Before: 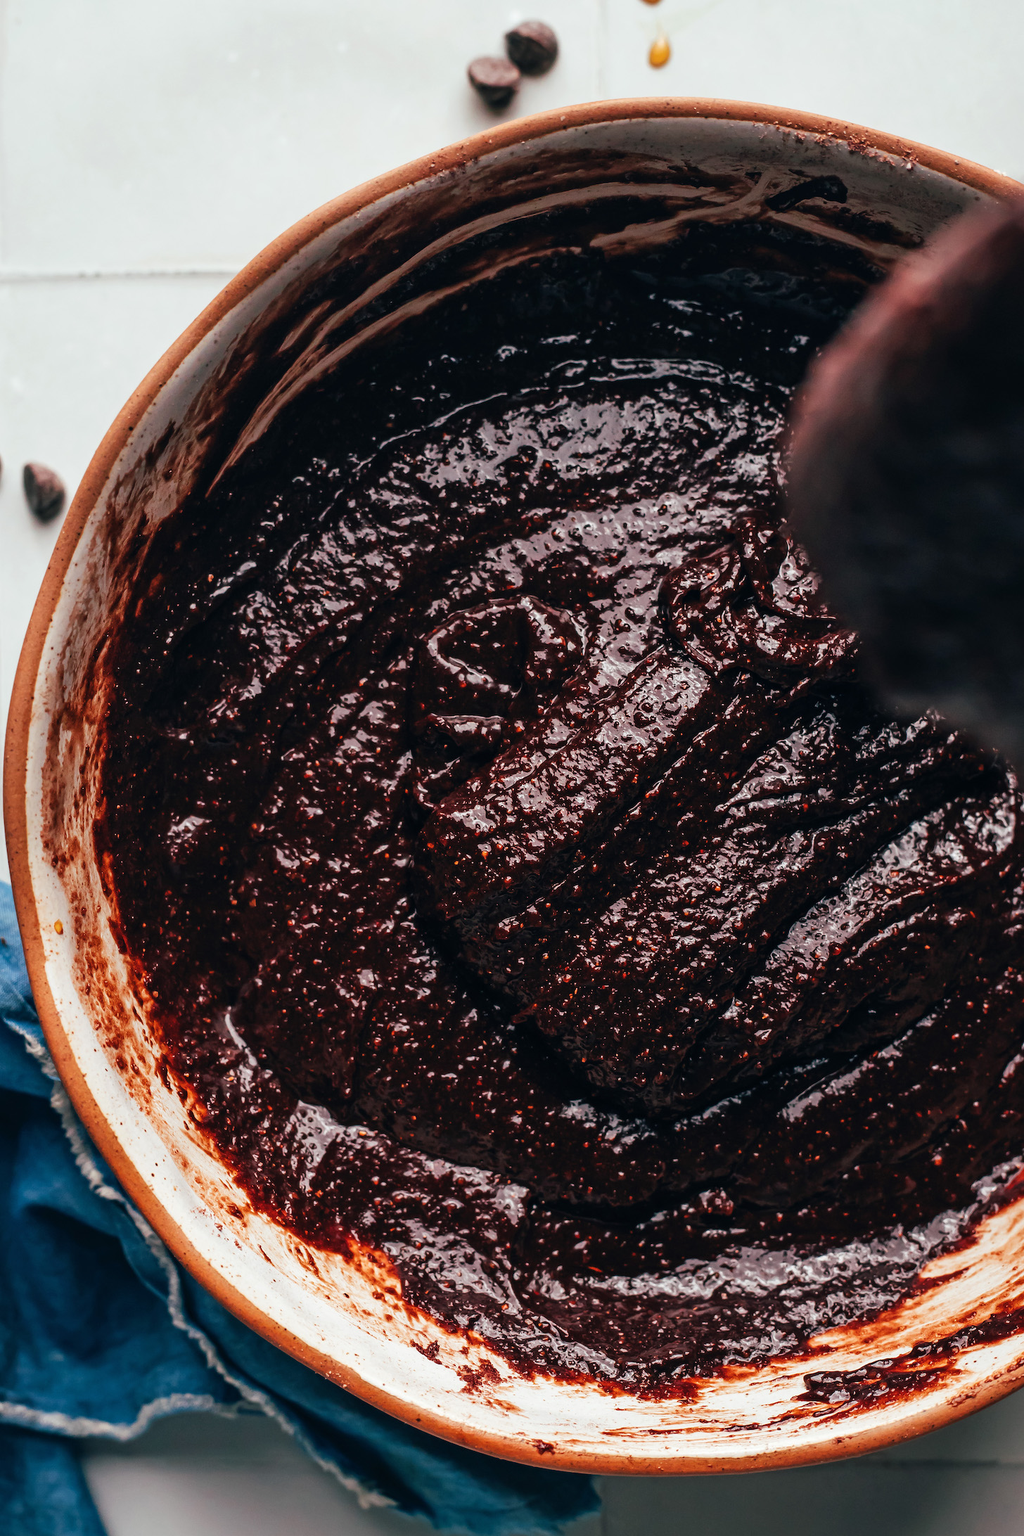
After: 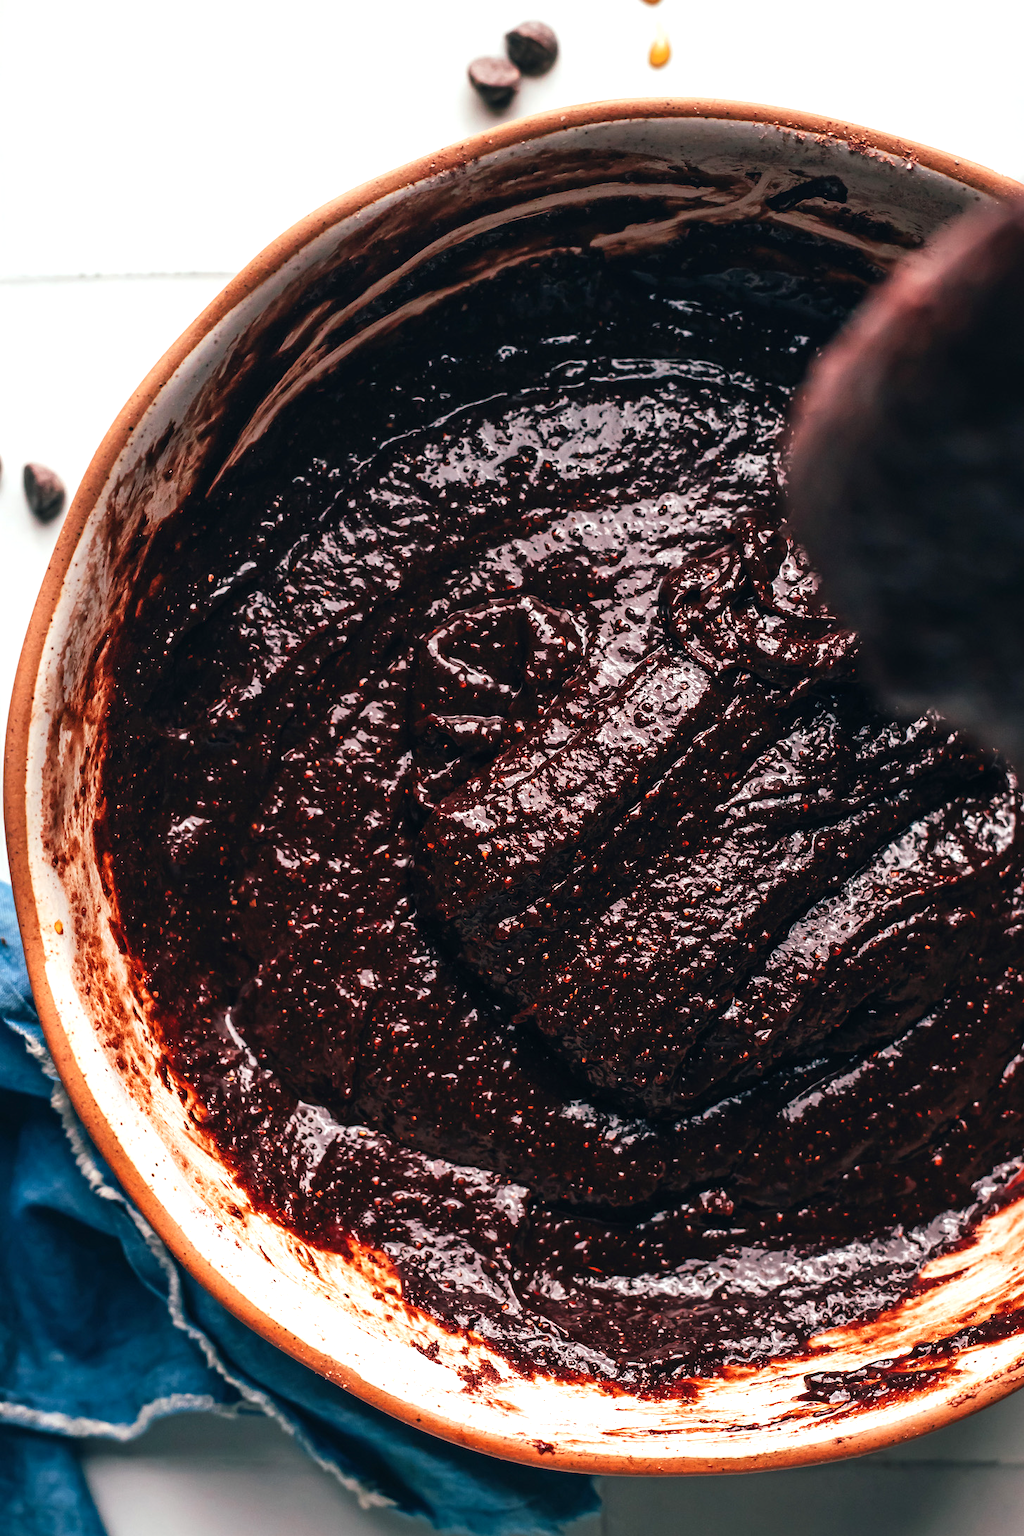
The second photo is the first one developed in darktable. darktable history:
exposure: black level correction 0, exposure 0.499 EV, compensate exposure bias true, compensate highlight preservation false
tone curve: curves: ch0 [(0, 0) (0.265, 0.253) (0.732, 0.751) (1, 1)], color space Lab, independent channels, preserve colors none
